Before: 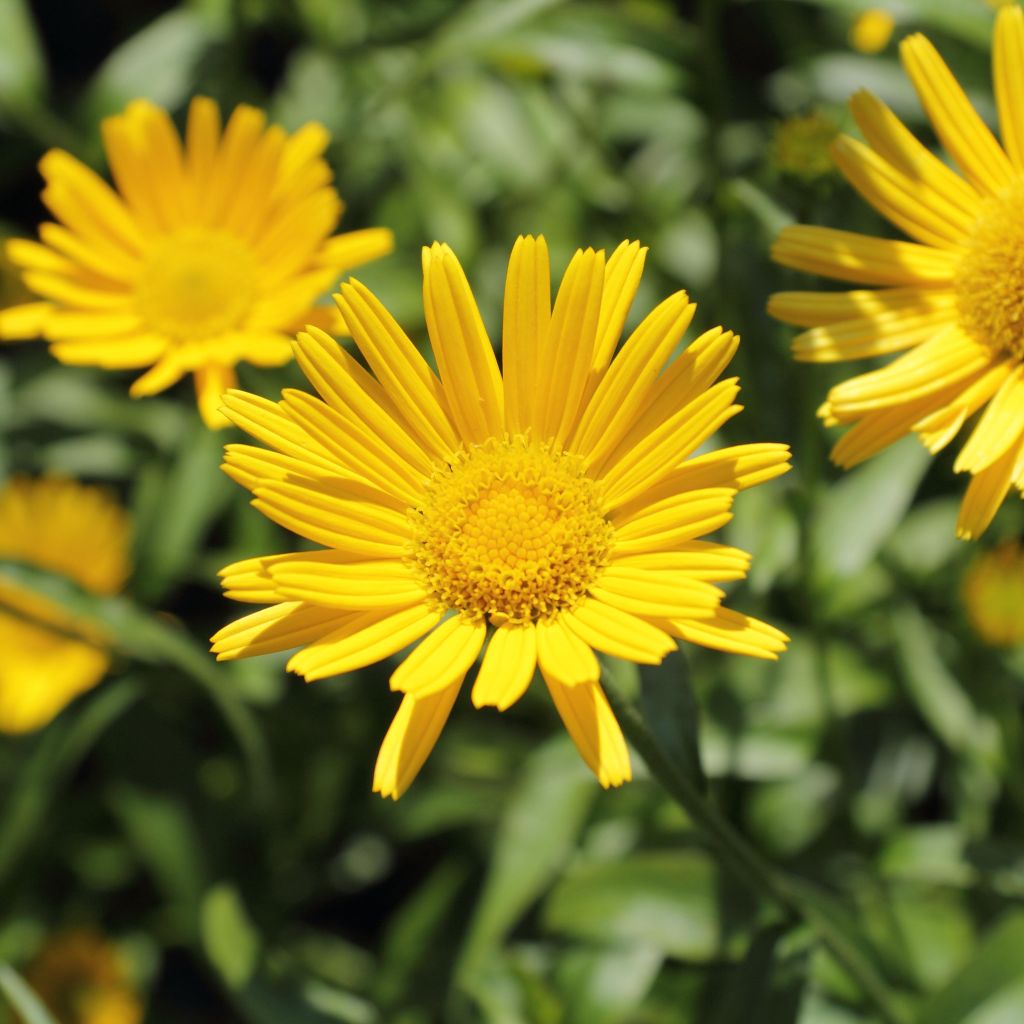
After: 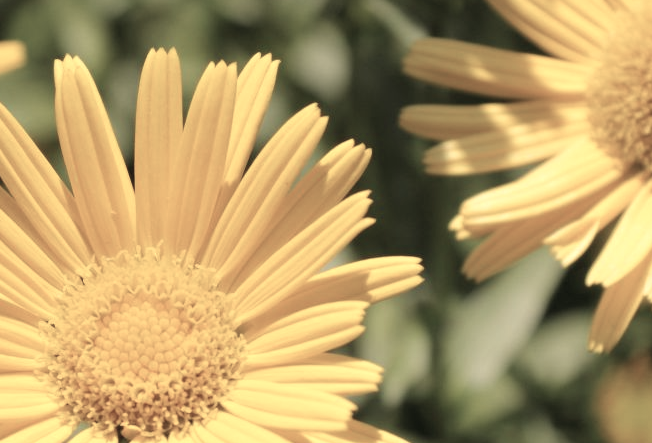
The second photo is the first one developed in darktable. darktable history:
white balance: red 1.123, blue 0.83
color correction: saturation 0.5
crop: left 36.005%, top 18.293%, right 0.31%, bottom 38.444%
